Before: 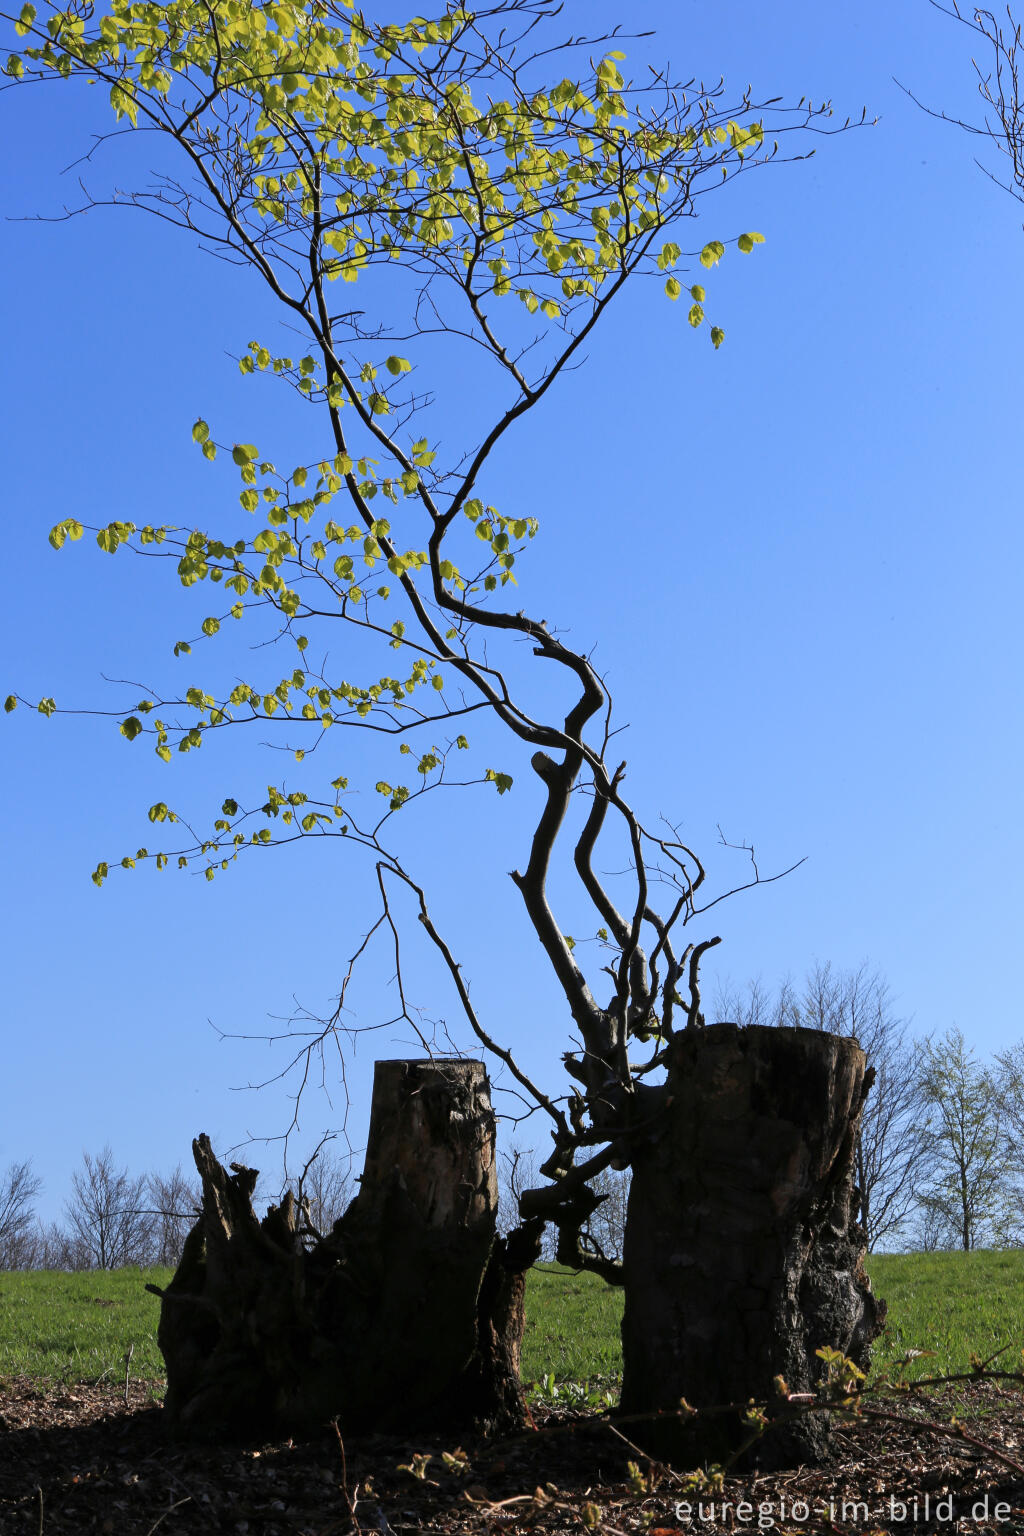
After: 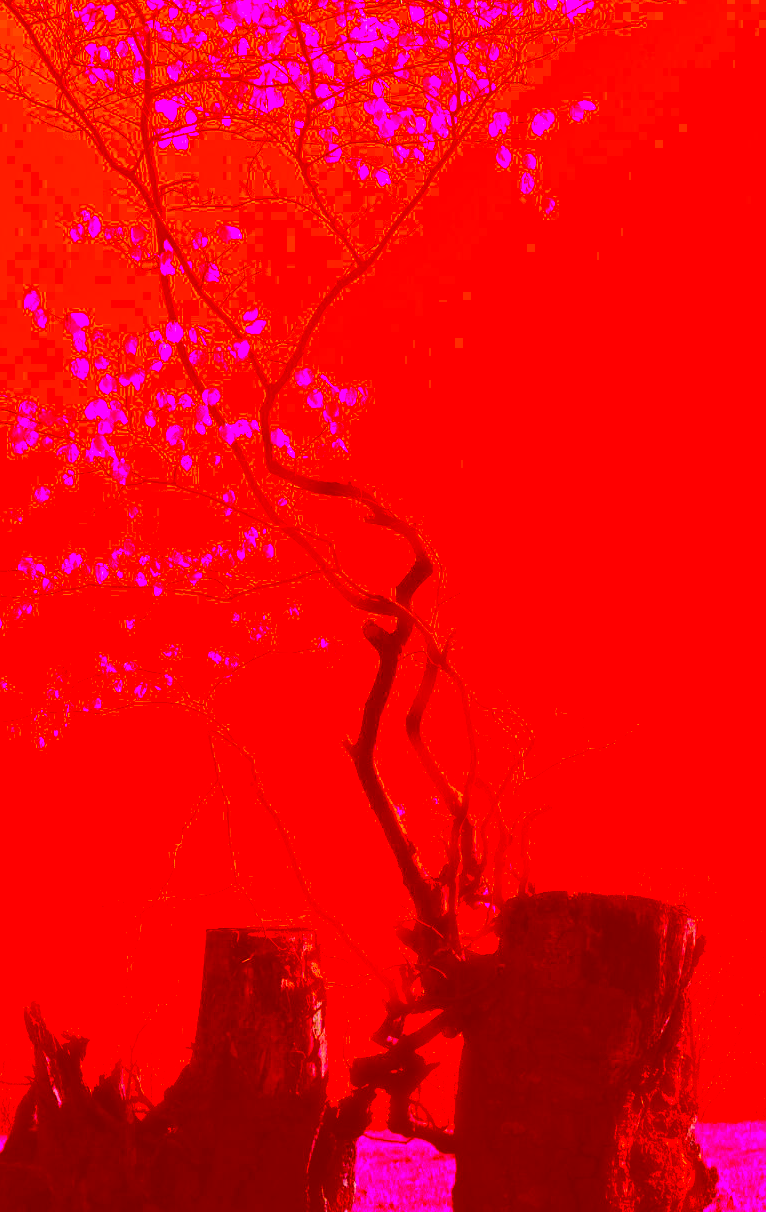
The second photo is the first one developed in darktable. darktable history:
color correction: highlights a* -39.53, highlights b* -39.43, shadows a* -39.44, shadows b* -39.39, saturation -2.95
contrast brightness saturation: contrast 0.201, brightness 0.202, saturation 0.818
crop: left 16.575%, top 8.62%, right 8.594%, bottom 12.433%
haze removal: strength -0.107, adaptive false
